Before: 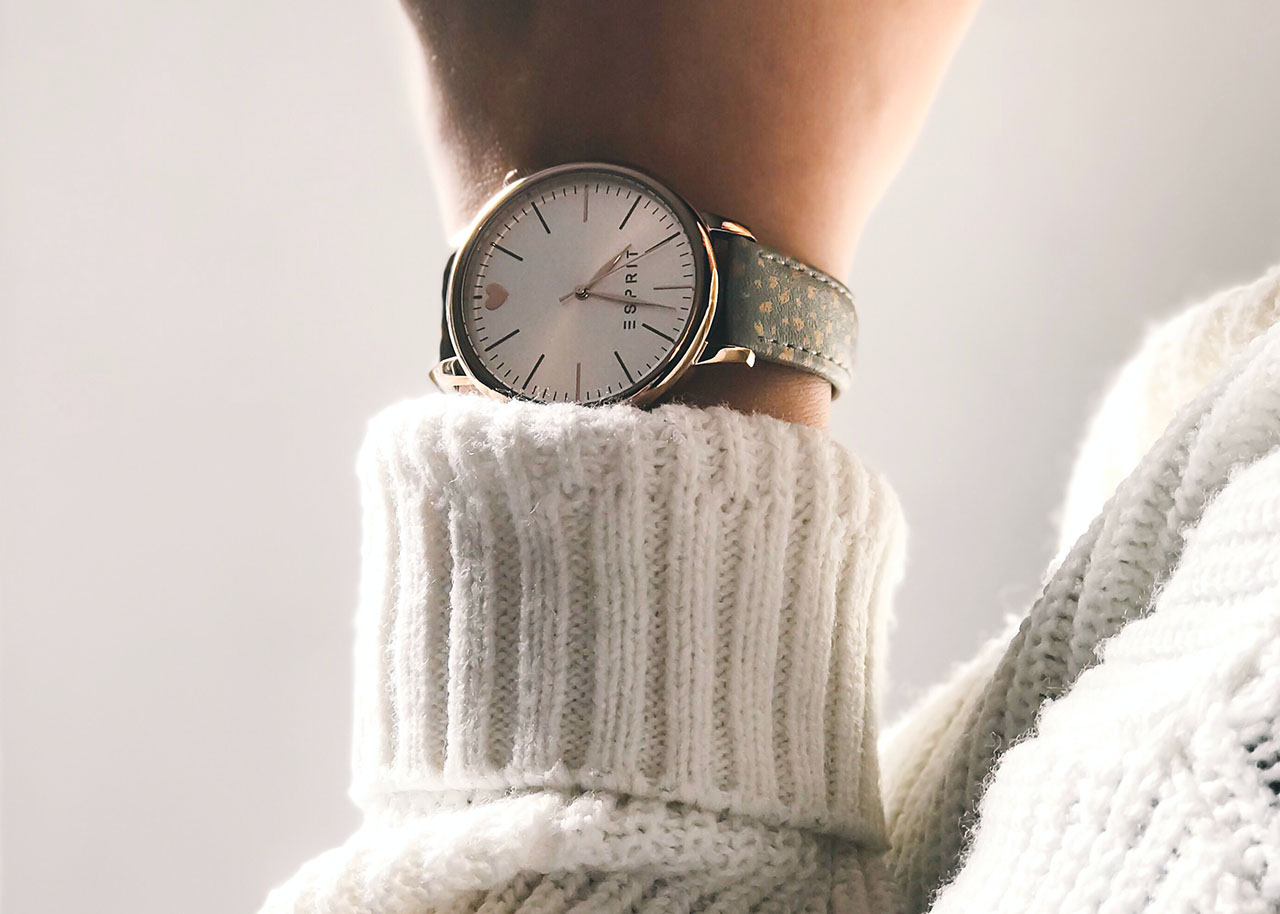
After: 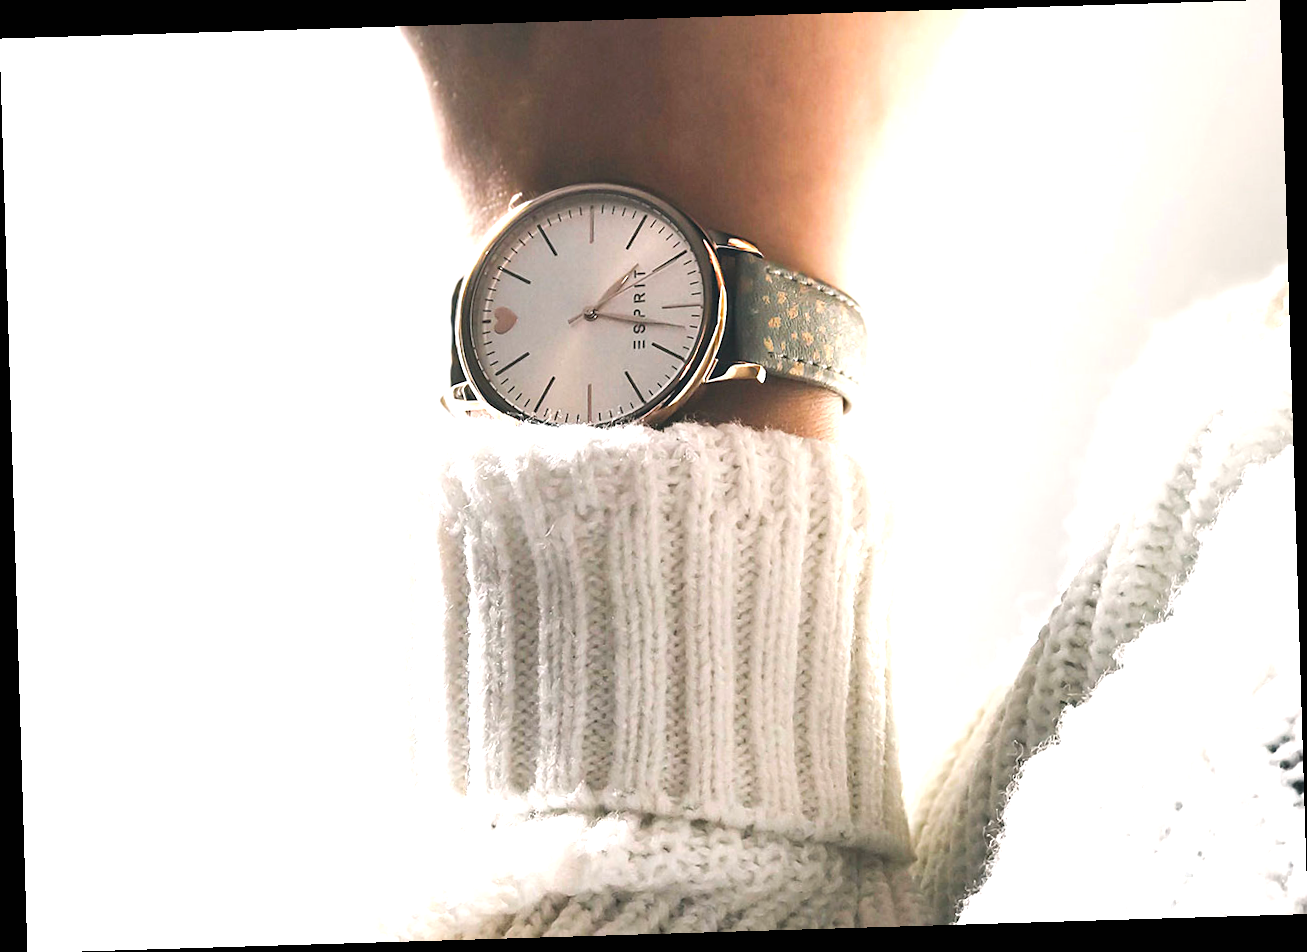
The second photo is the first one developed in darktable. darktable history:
white balance: red 1, blue 1
exposure: black level correction 0, exposure 0.7 EV, compensate exposure bias true, compensate highlight preservation false
rotate and perspective: rotation -1.75°, automatic cropping off
